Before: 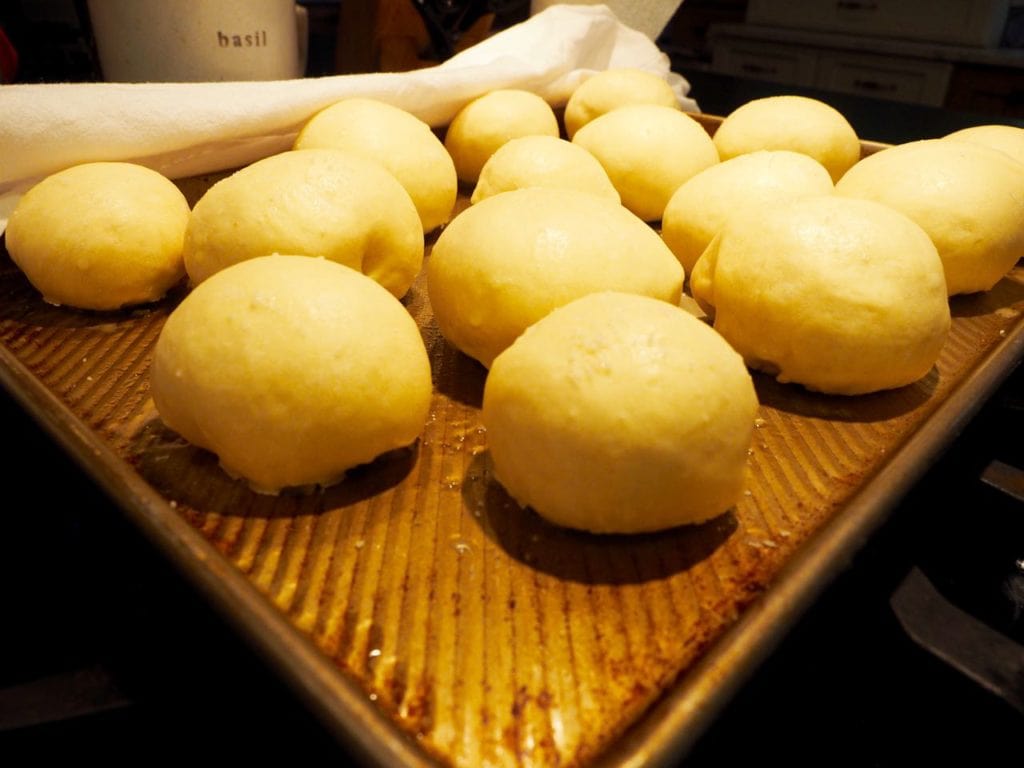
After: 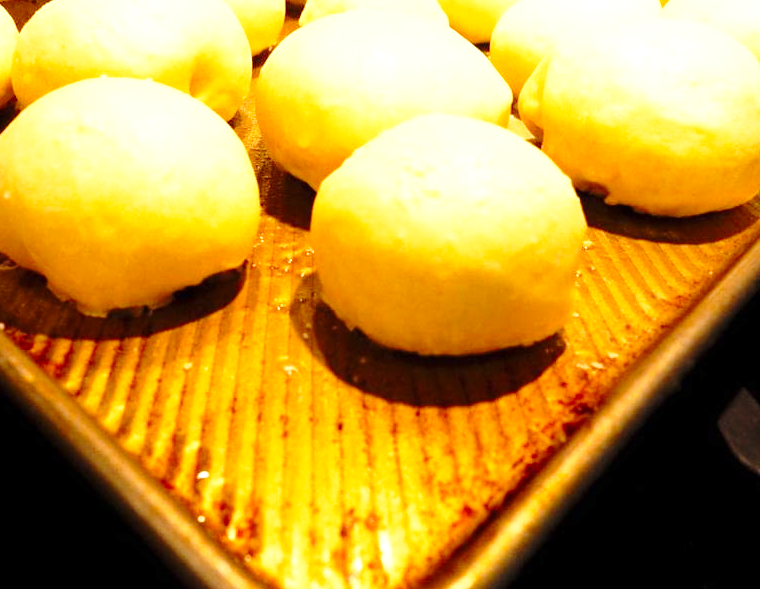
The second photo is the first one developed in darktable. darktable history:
crop: left 16.842%, top 23.243%, right 8.875%
exposure: exposure 0.772 EV, compensate exposure bias true, compensate highlight preservation false
base curve: curves: ch0 [(0, 0) (0.028, 0.03) (0.121, 0.232) (0.46, 0.748) (0.859, 0.968) (1, 1)], preserve colors none
tone equalizer: on, module defaults
contrast brightness saturation: contrast 0.038, saturation 0.069
